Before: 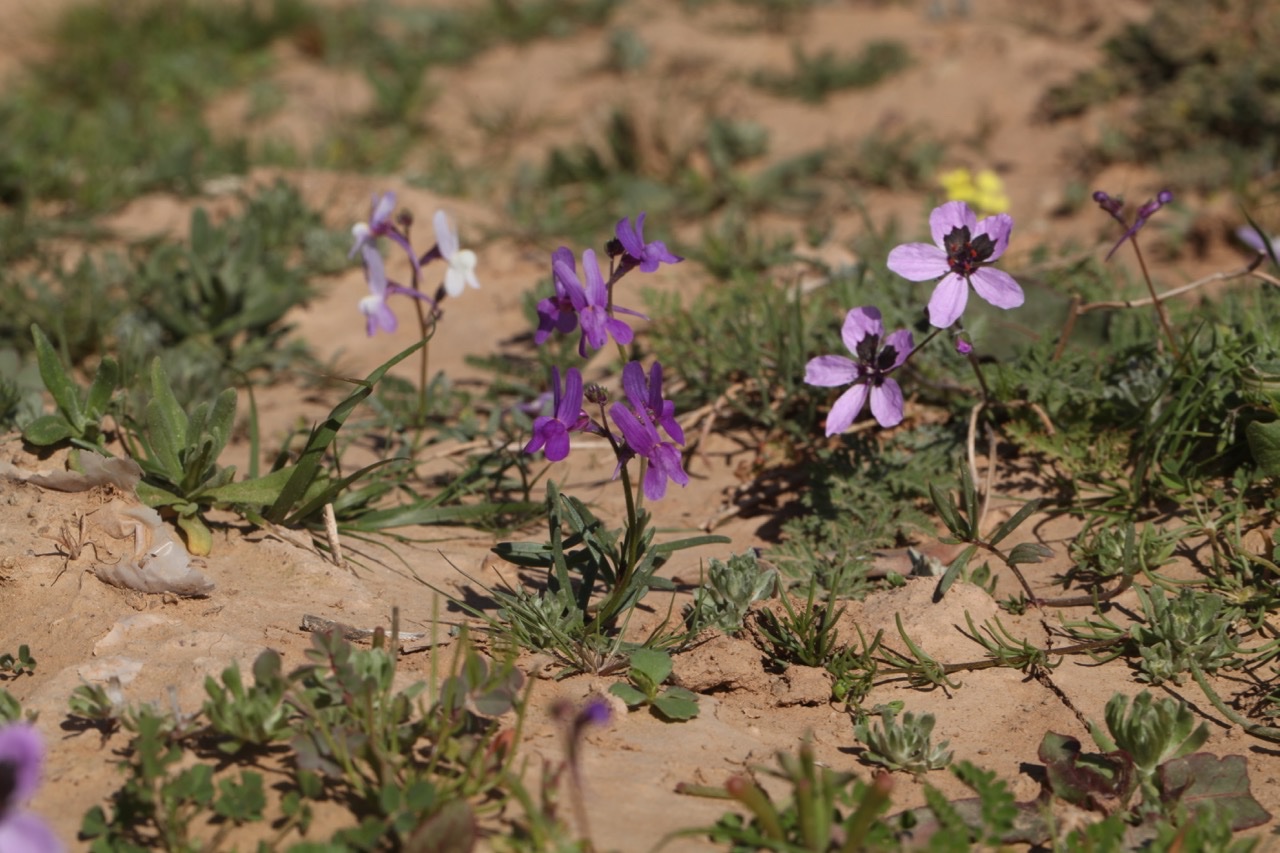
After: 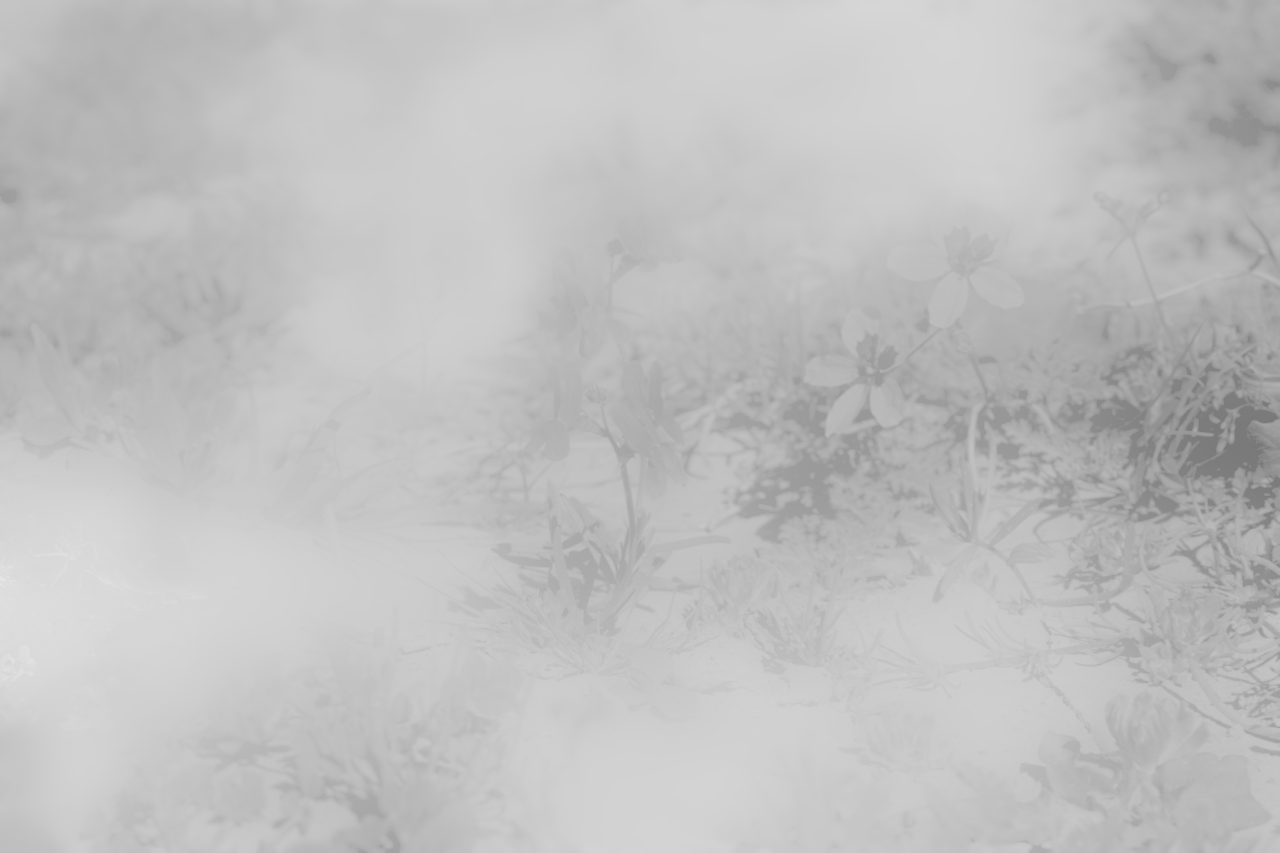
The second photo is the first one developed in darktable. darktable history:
rgb levels: preserve colors sum RGB, levels [[0.038, 0.433, 0.934], [0, 0.5, 1], [0, 0.5, 1]]
contrast brightness saturation: saturation -0.17
bloom: size 25%, threshold 5%, strength 90%
monochrome: a 79.32, b 81.83, size 1.1
